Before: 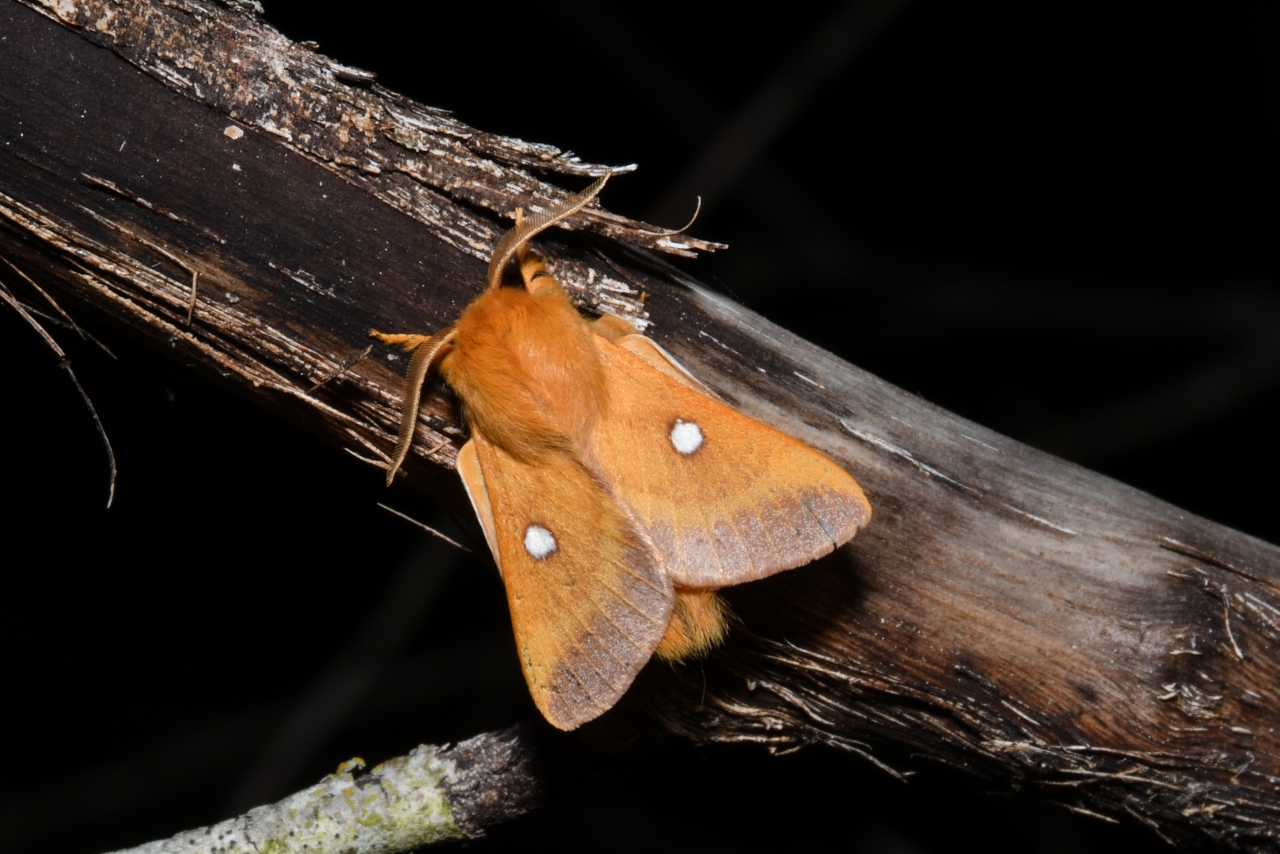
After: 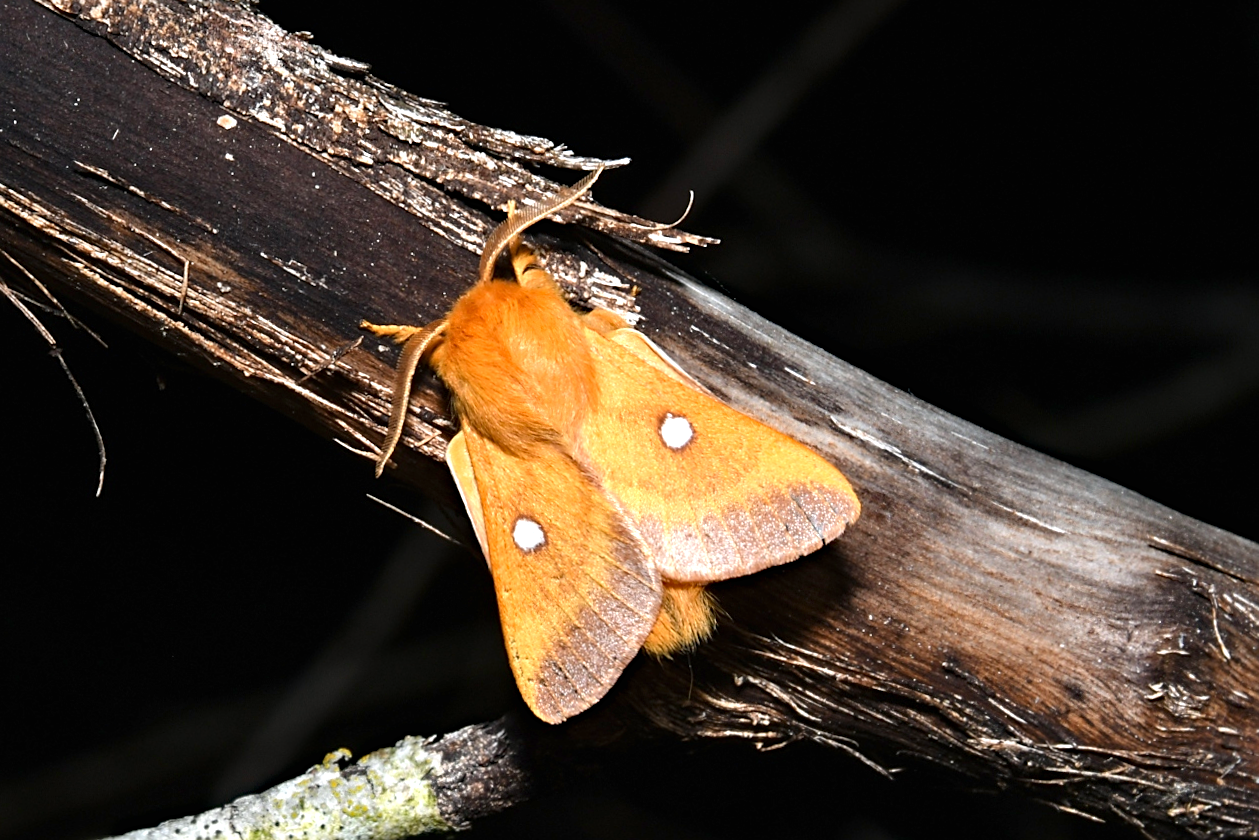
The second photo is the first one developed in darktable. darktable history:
exposure: black level correction 0, exposure 0.948 EV, compensate highlight preservation false
sharpen: on, module defaults
crop and rotate: angle -0.623°
haze removal: compatibility mode true
